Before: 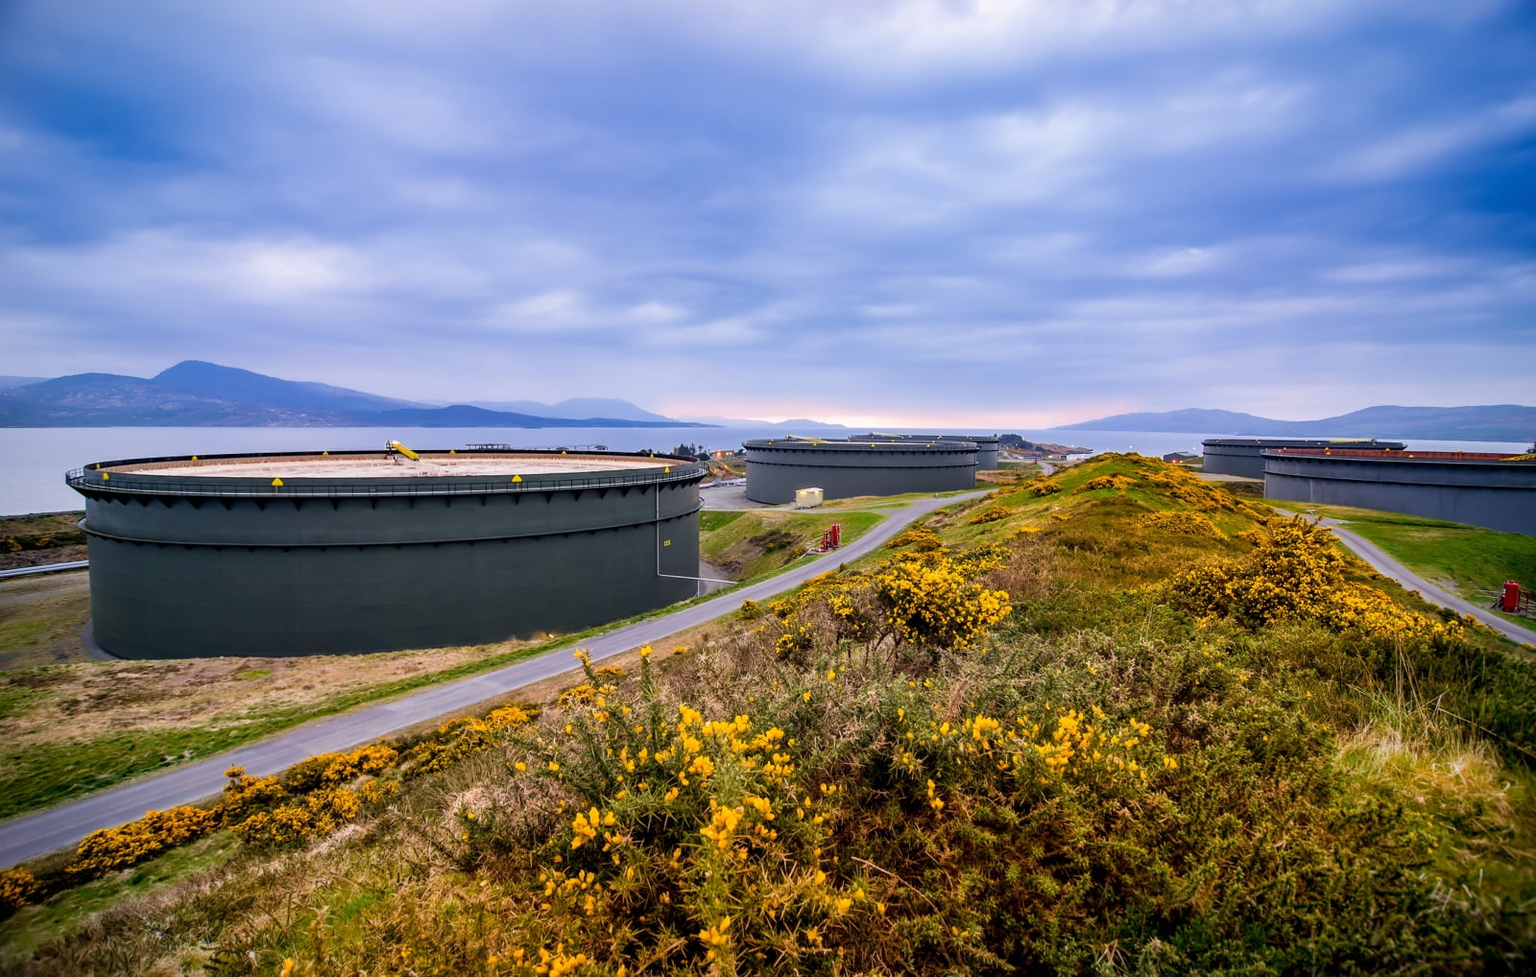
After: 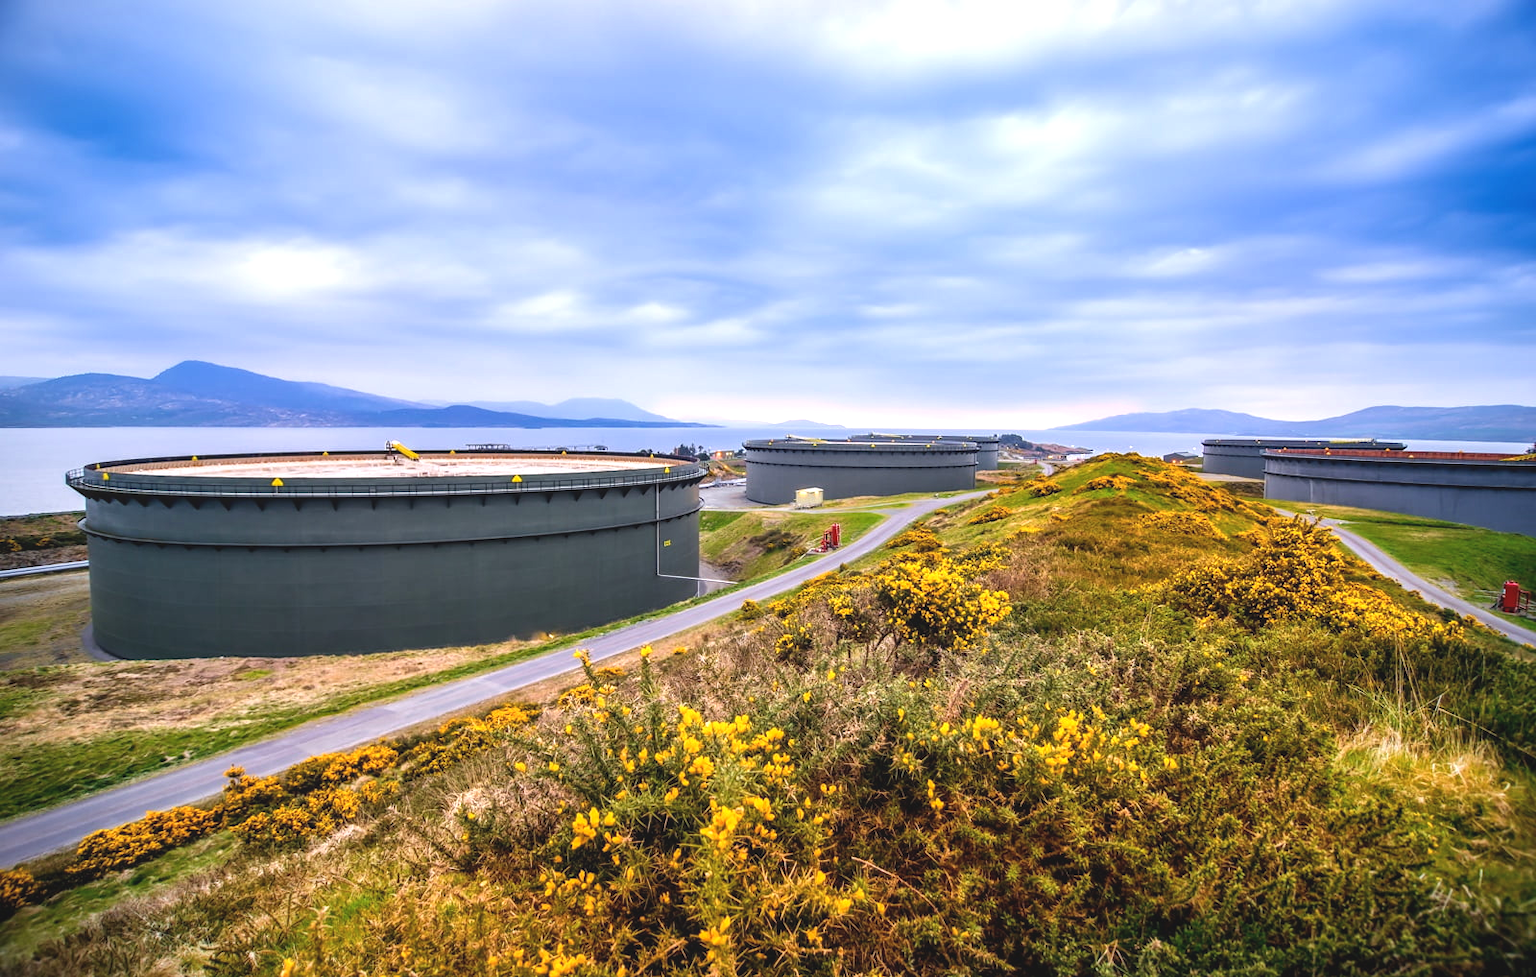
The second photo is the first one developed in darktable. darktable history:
local contrast: detail 110%
exposure: black level correction -0.005, exposure 0.622 EV, compensate highlight preservation false
